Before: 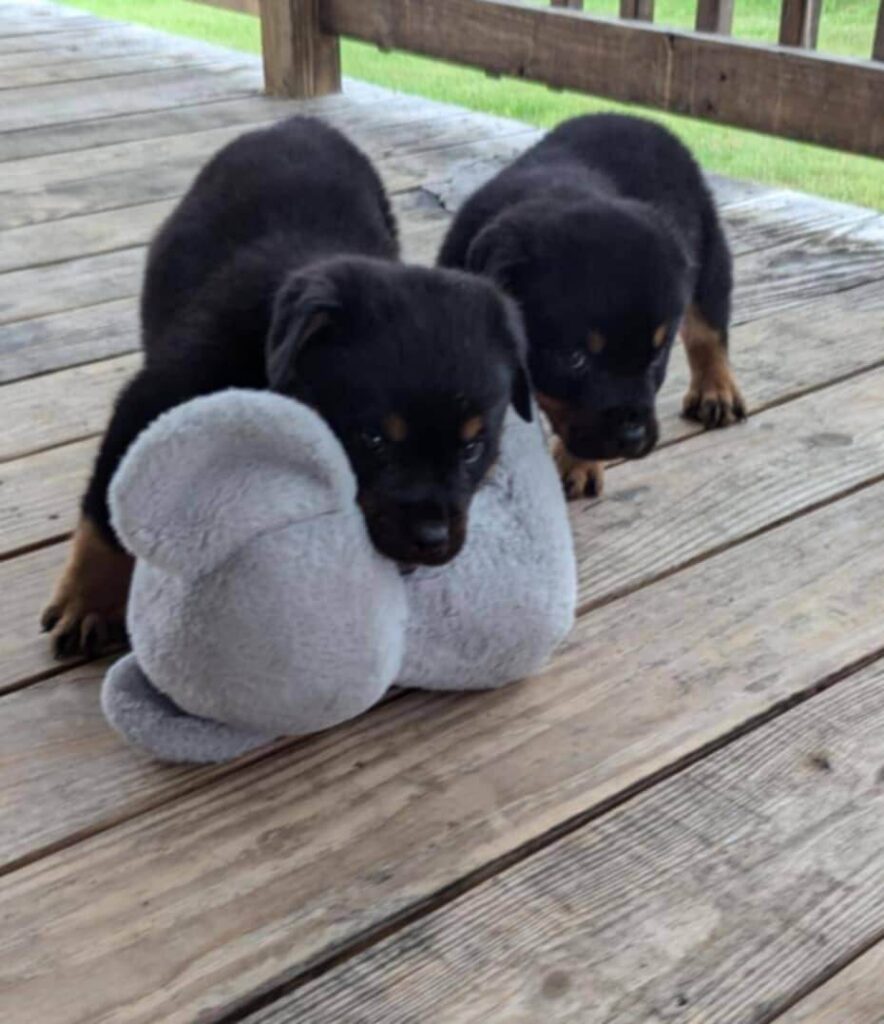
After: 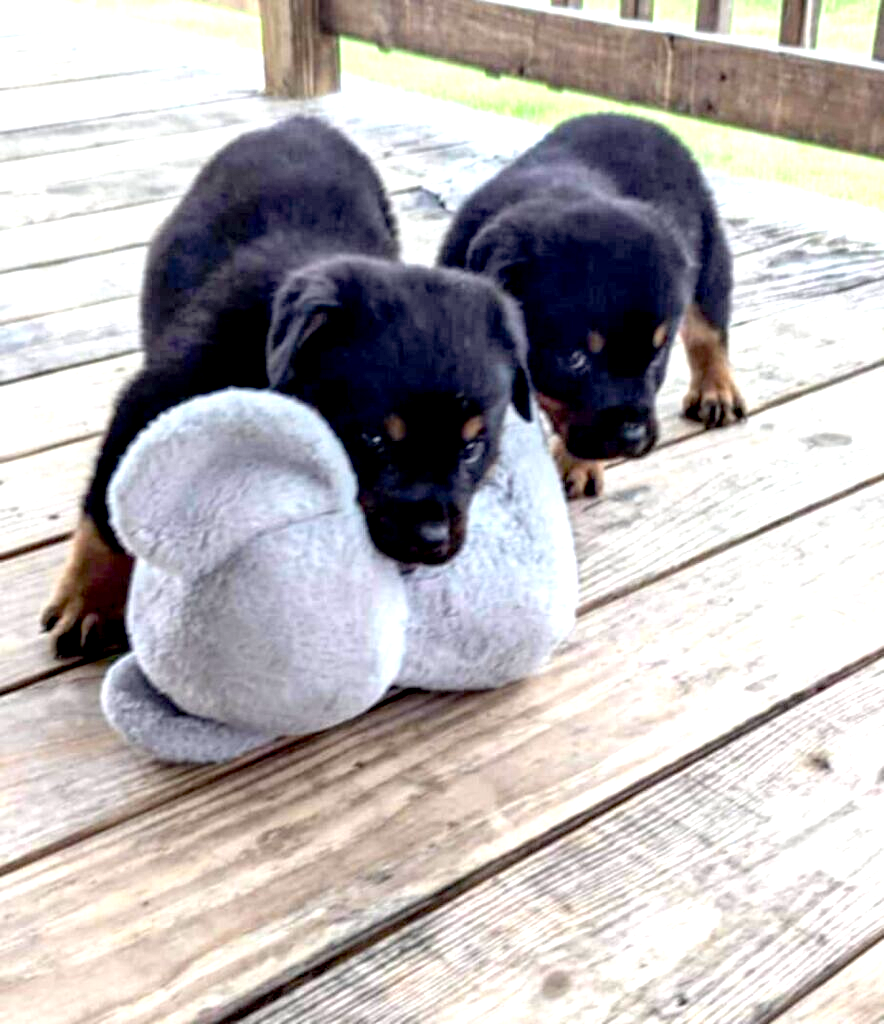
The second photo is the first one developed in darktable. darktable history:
local contrast: on, module defaults
exposure: black level correction 0.009, exposure 1.425 EV, compensate highlight preservation false
